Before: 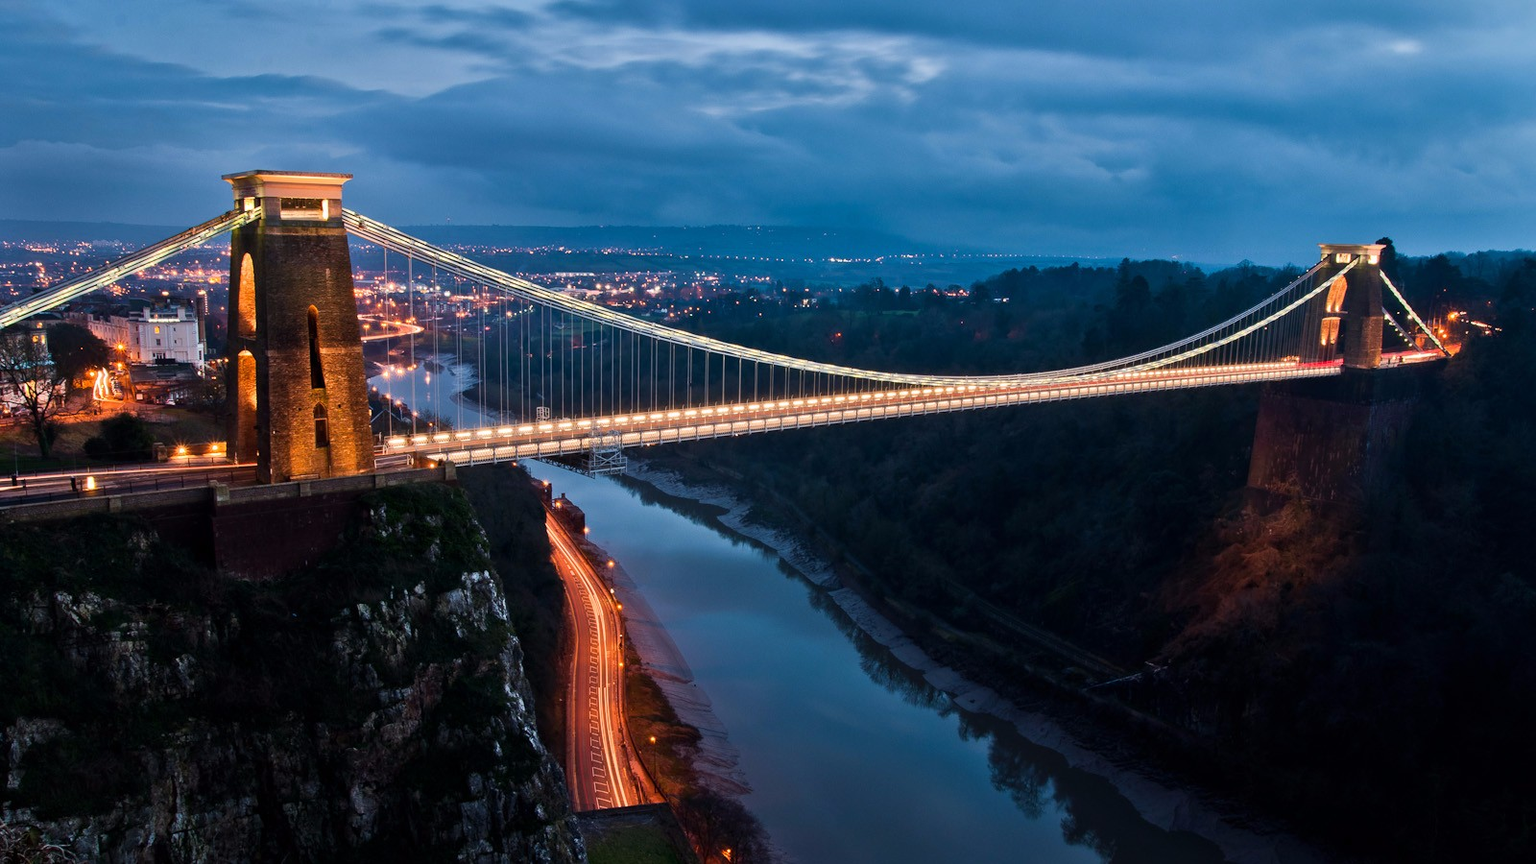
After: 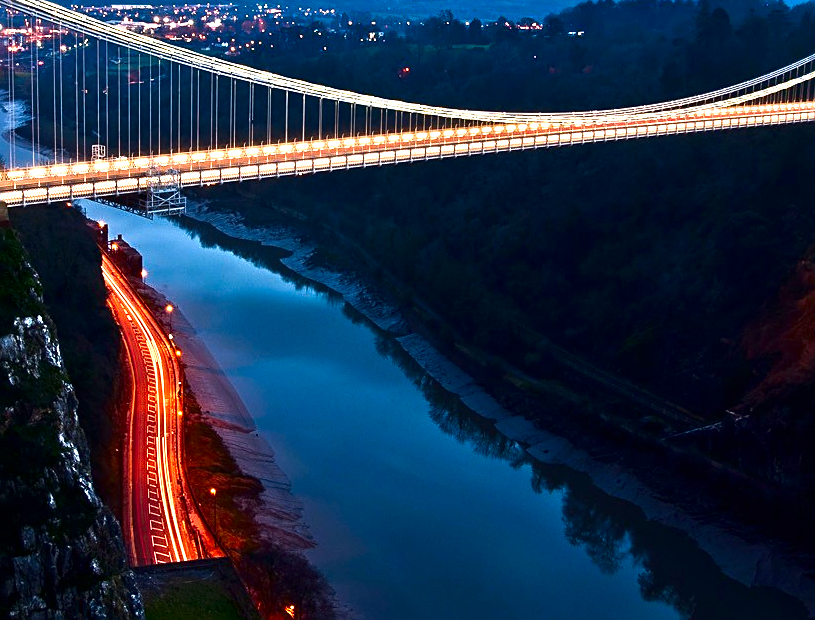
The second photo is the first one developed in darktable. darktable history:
contrast brightness saturation: brightness -0.253, saturation 0.196
sharpen: on, module defaults
exposure: black level correction 0, exposure 1.103 EV, compensate highlight preservation false
crop and rotate: left 29.221%, top 31.022%, right 19.832%
